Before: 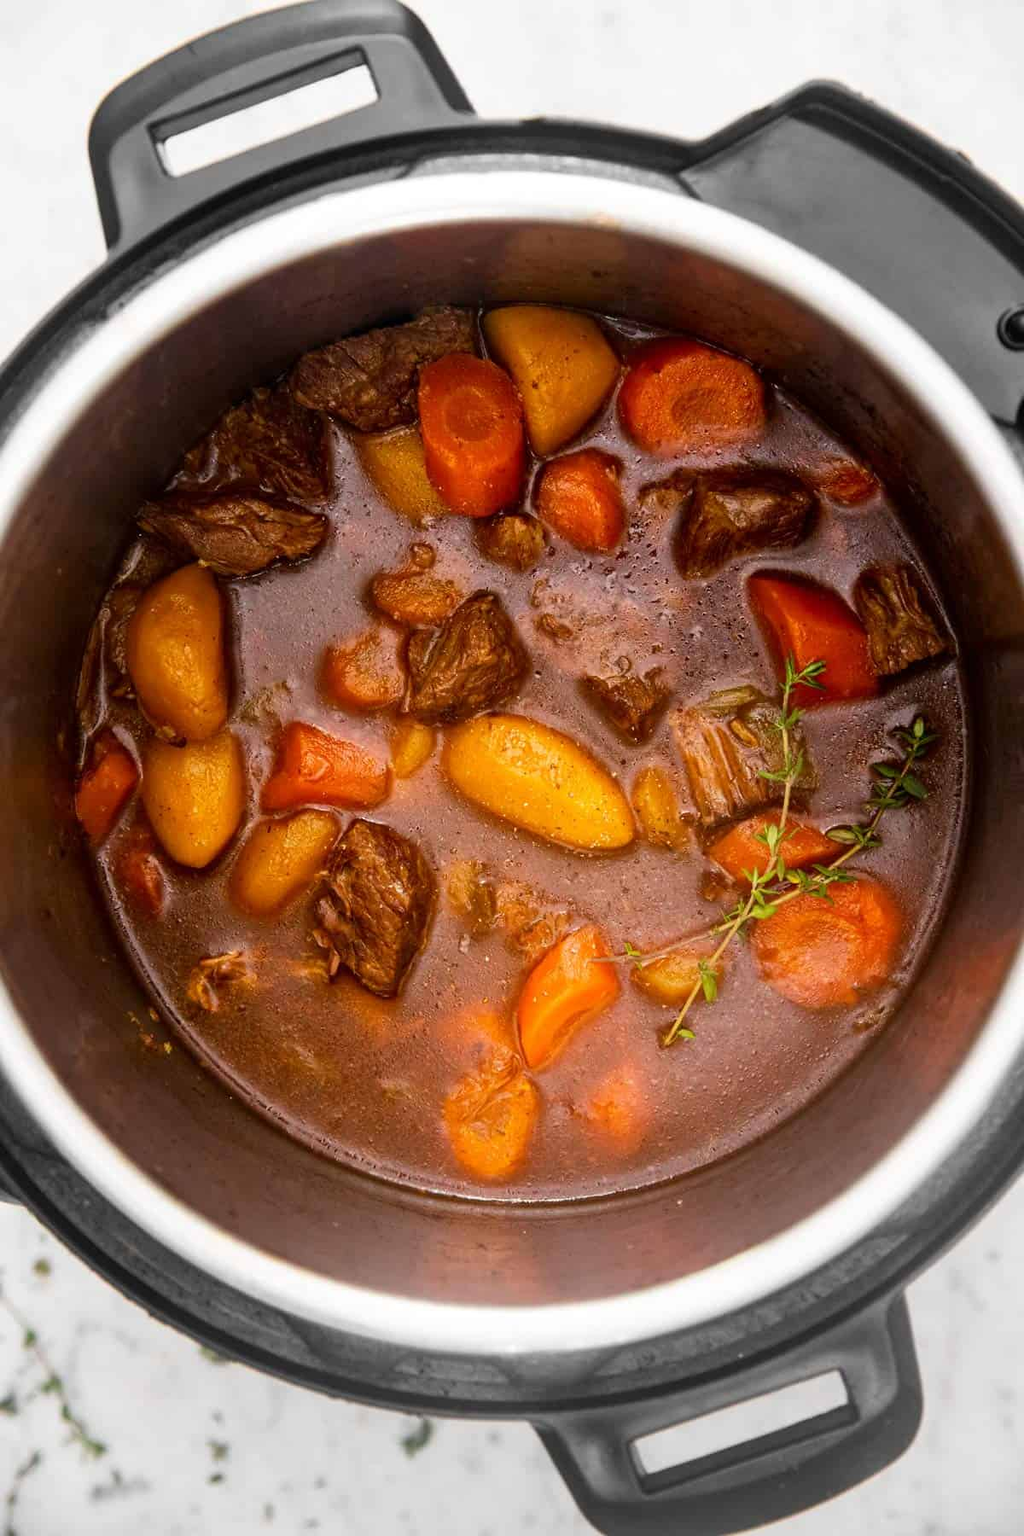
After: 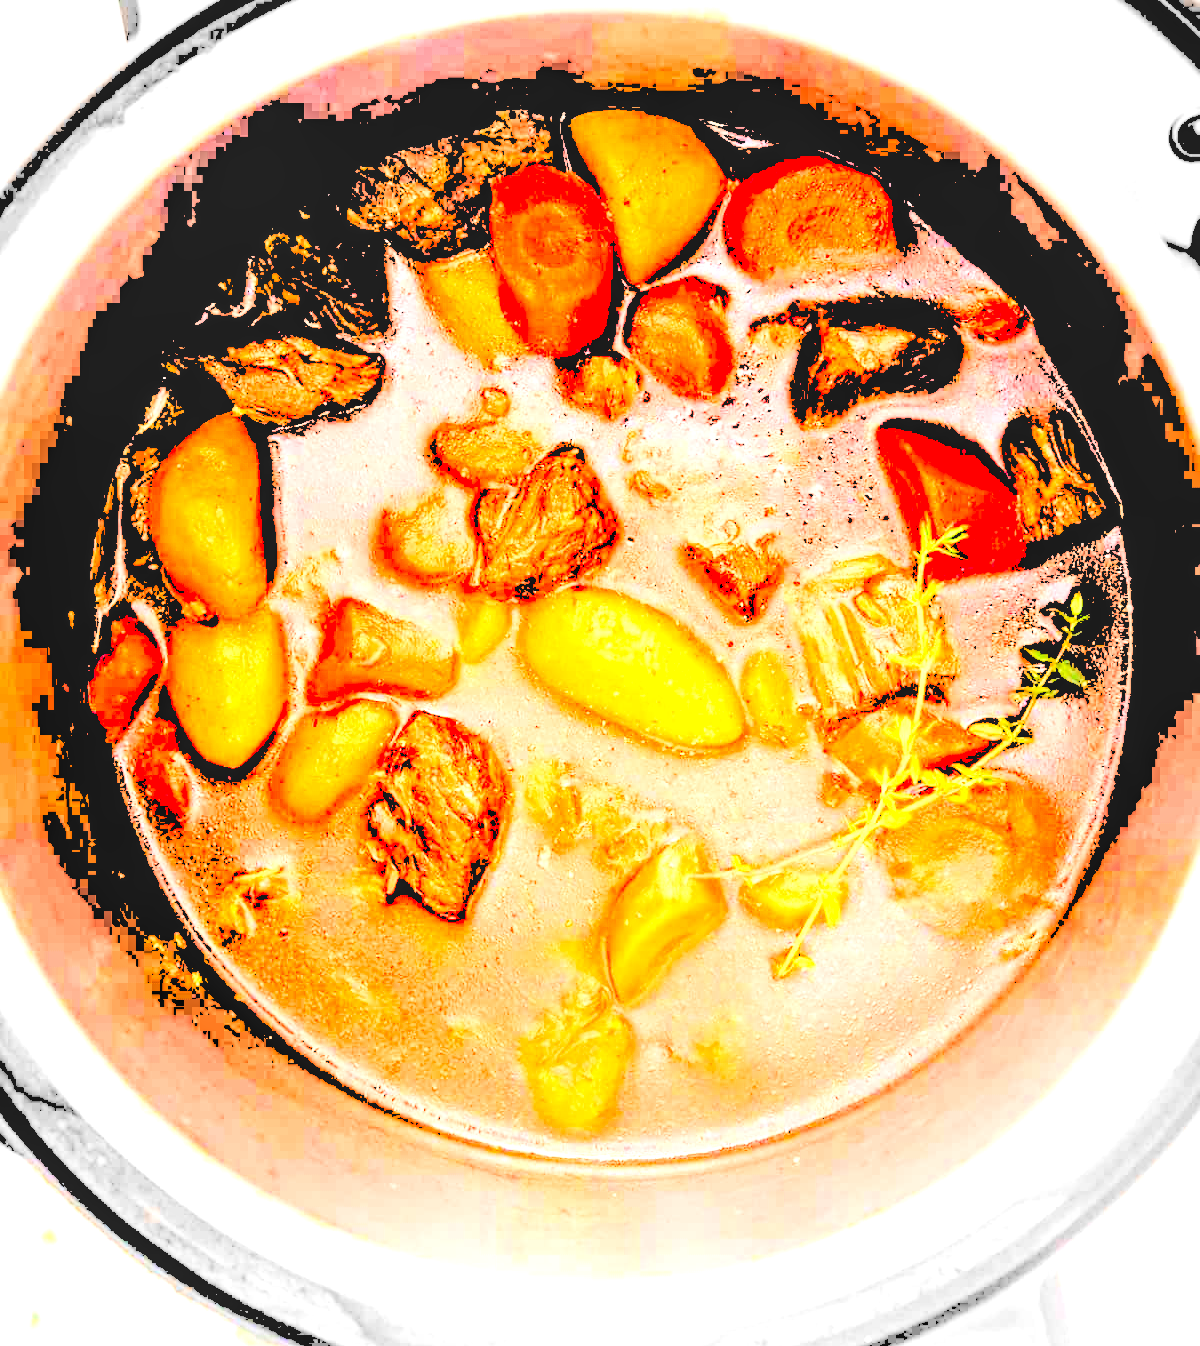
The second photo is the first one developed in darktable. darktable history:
crop: top 13.876%, bottom 11.29%
local contrast: on, module defaults
levels: levels [0.246, 0.256, 0.506]
exposure: black level correction 0.001, exposure 0.955 EV, compensate highlight preservation false
